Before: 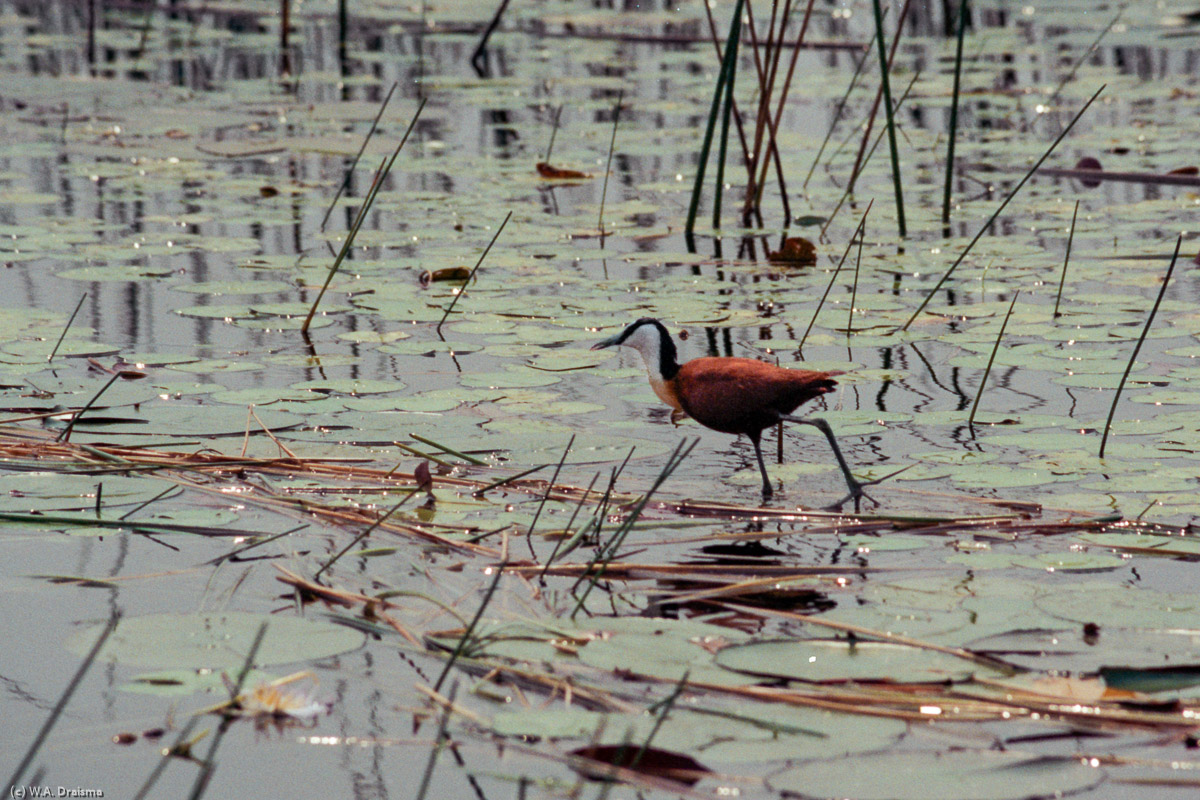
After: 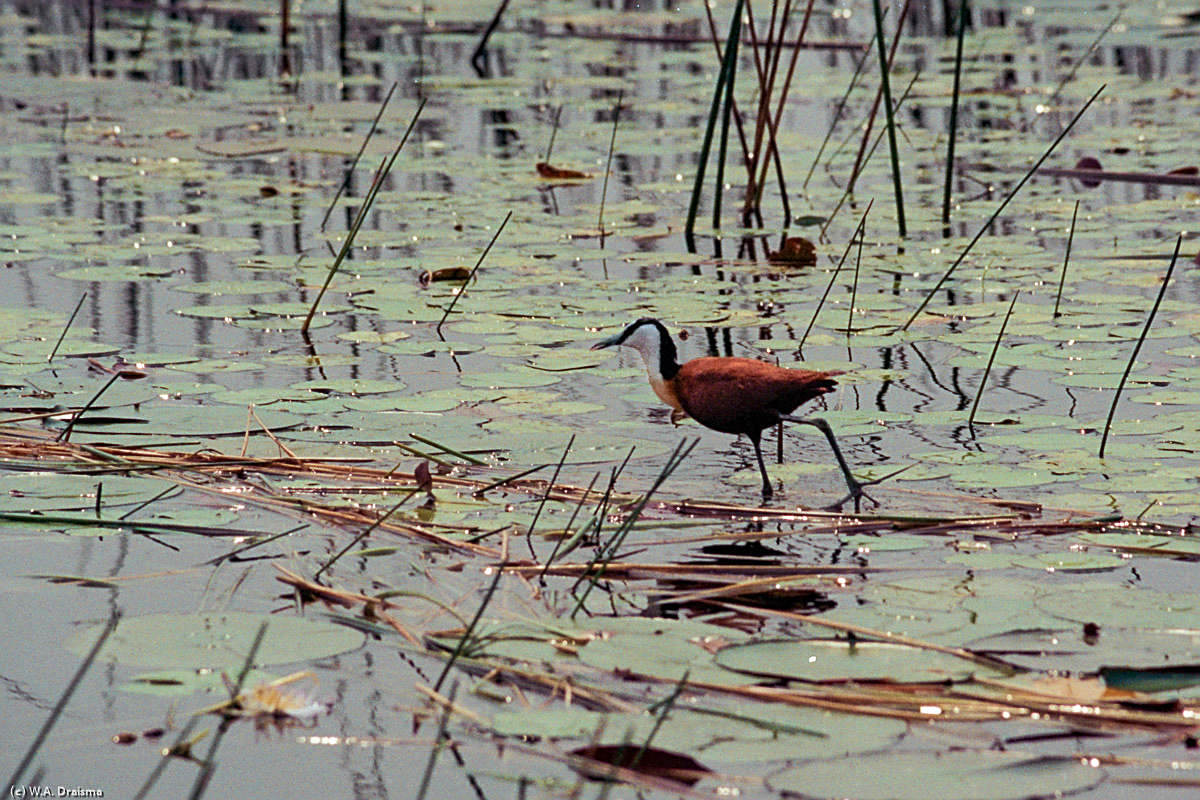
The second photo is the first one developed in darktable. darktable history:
sharpen: amount 0.582
velvia: on, module defaults
